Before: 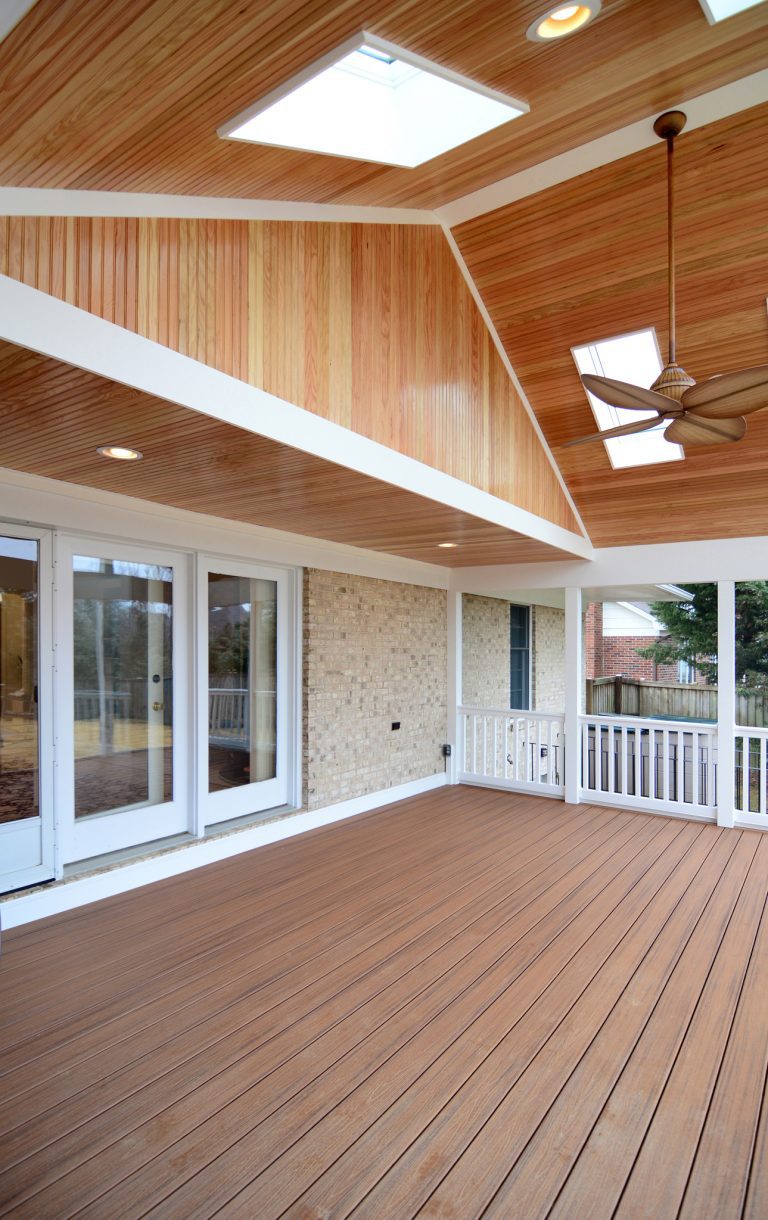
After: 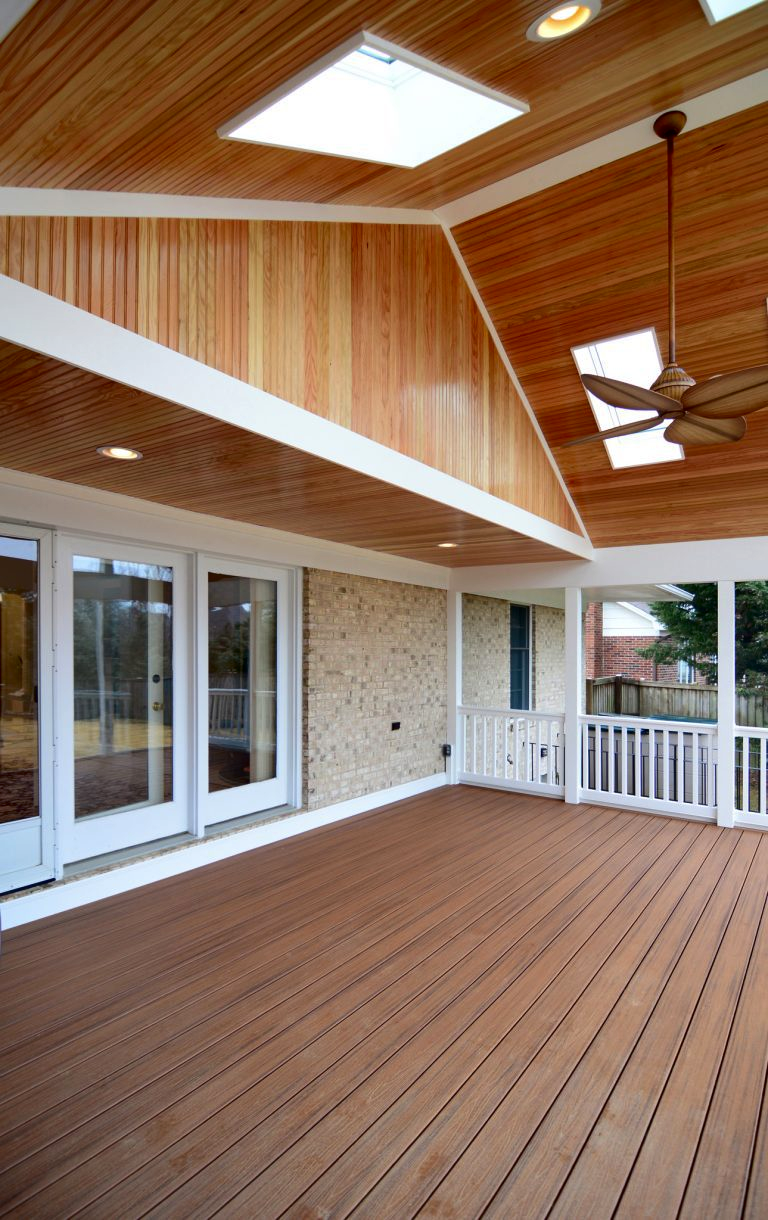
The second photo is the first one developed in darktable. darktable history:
tone equalizer: on, module defaults
contrast brightness saturation: contrast 0.066, brightness -0.137, saturation 0.118
